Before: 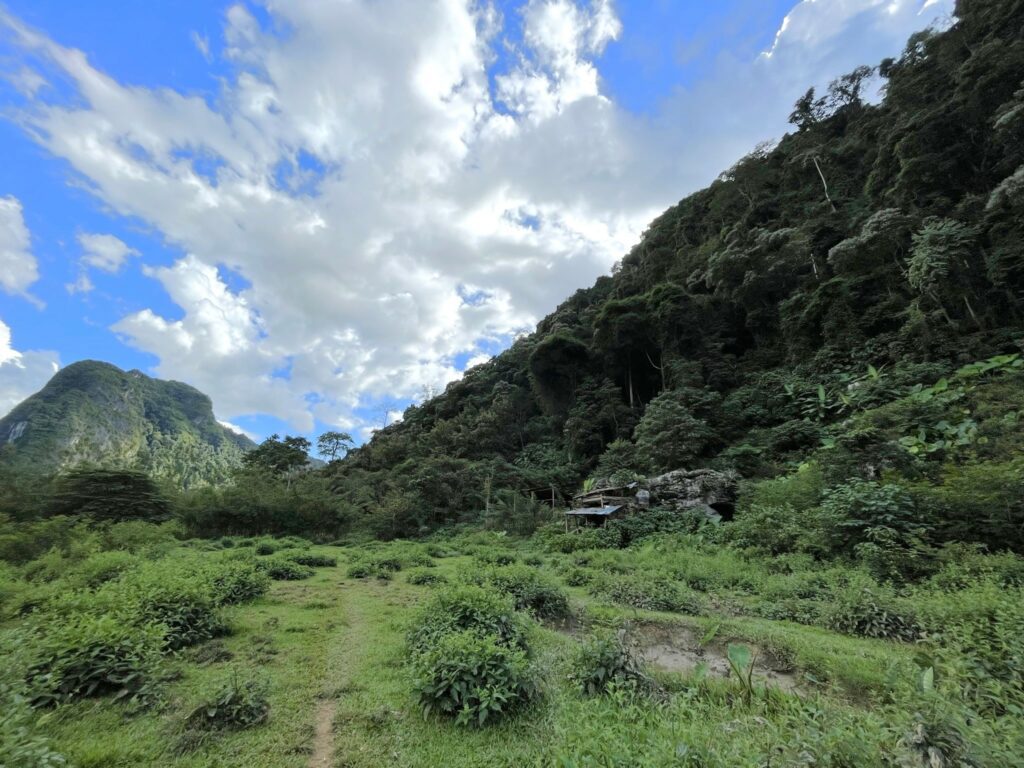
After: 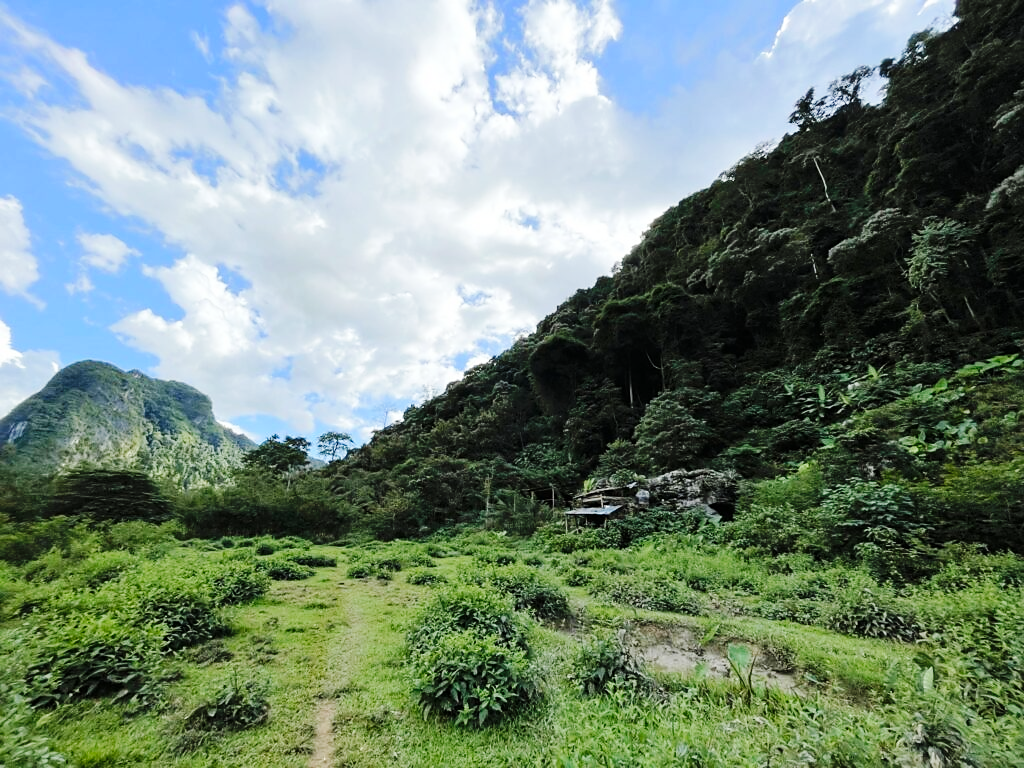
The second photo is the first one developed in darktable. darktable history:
sharpen: radius 1.458, amount 0.398, threshold 1.271
base curve: curves: ch0 [(0, 0) (0.036, 0.025) (0.121, 0.166) (0.206, 0.329) (0.605, 0.79) (1, 1)], preserve colors none
